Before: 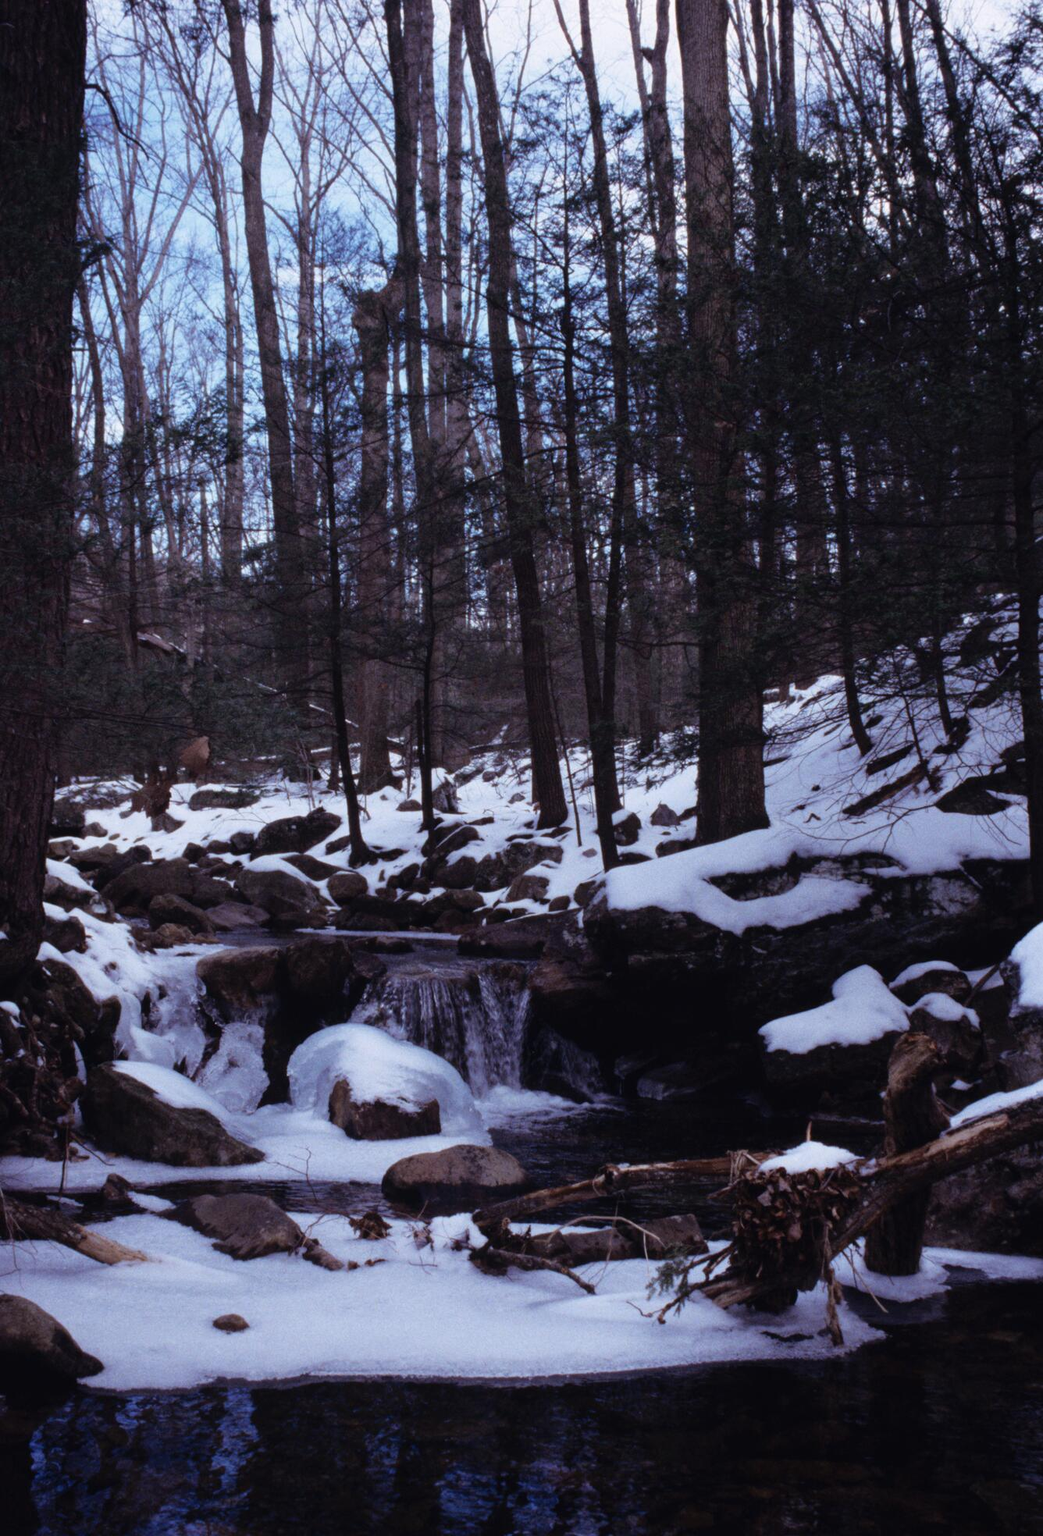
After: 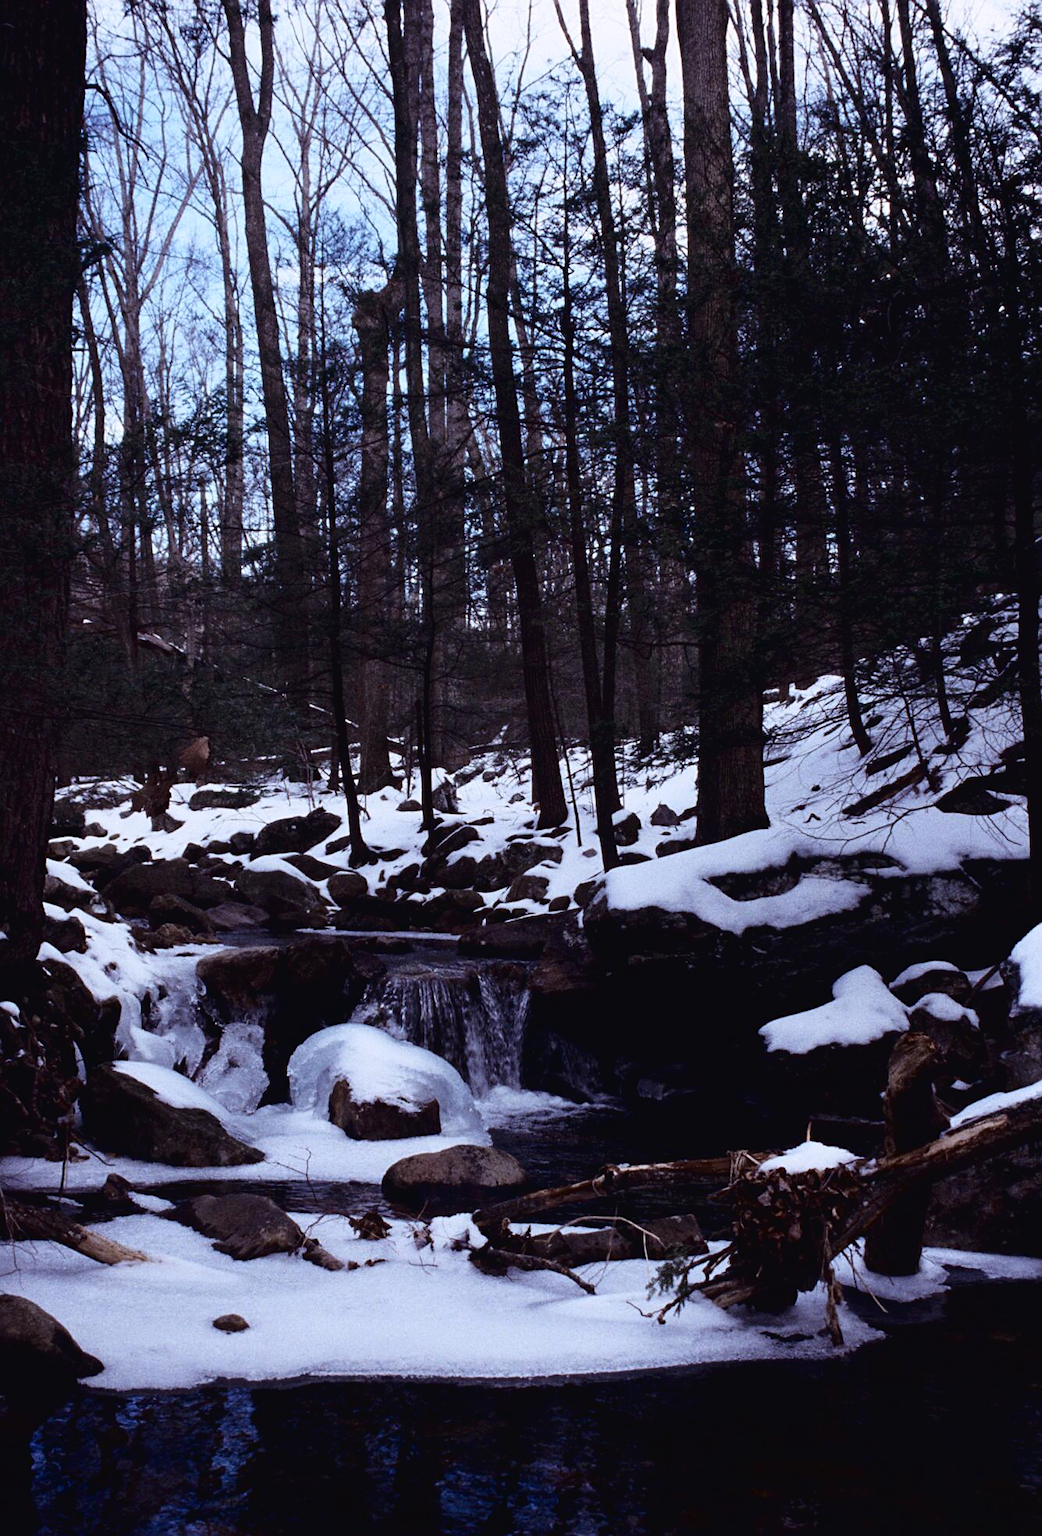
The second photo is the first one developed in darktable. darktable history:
tone curve: curves: ch0 [(0, 0) (0.003, 0.025) (0.011, 0.025) (0.025, 0.025) (0.044, 0.026) (0.069, 0.033) (0.1, 0.053) (0.136, 0.078) (0.177, 0.108) (0.224, 0.153) (0.277, 0.213) (0.335, 0.286) (0.399, 0.372) (0.468, 0.467) (0.543, 0.565) (0.623, 0.675) (0.709, 0.775) (0.801, 0.863) (0.898, 0.936) (1, 1)], color space Lab, independent channels, preserve colors none
sharpen: on, module defaults
